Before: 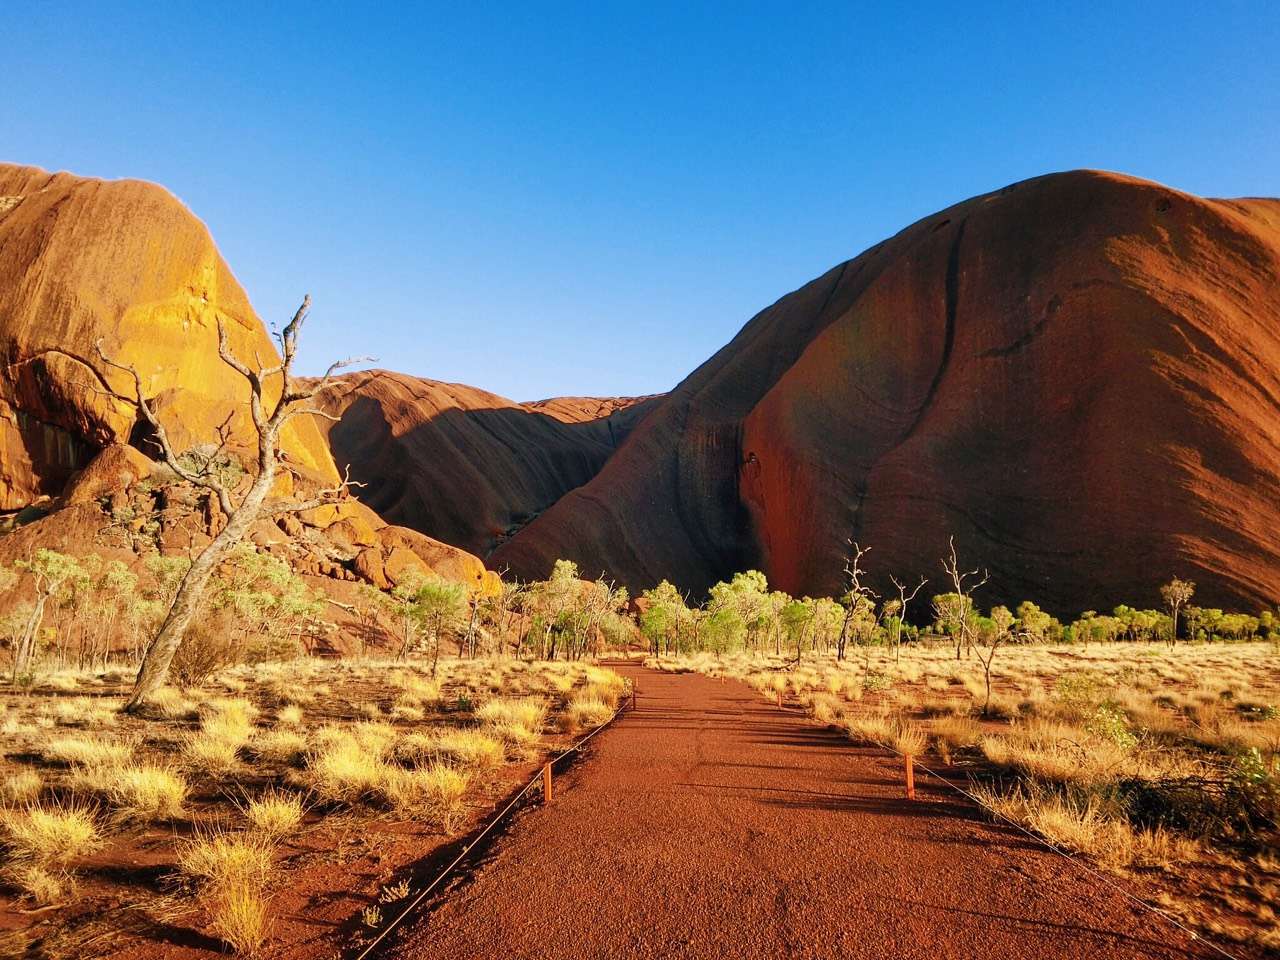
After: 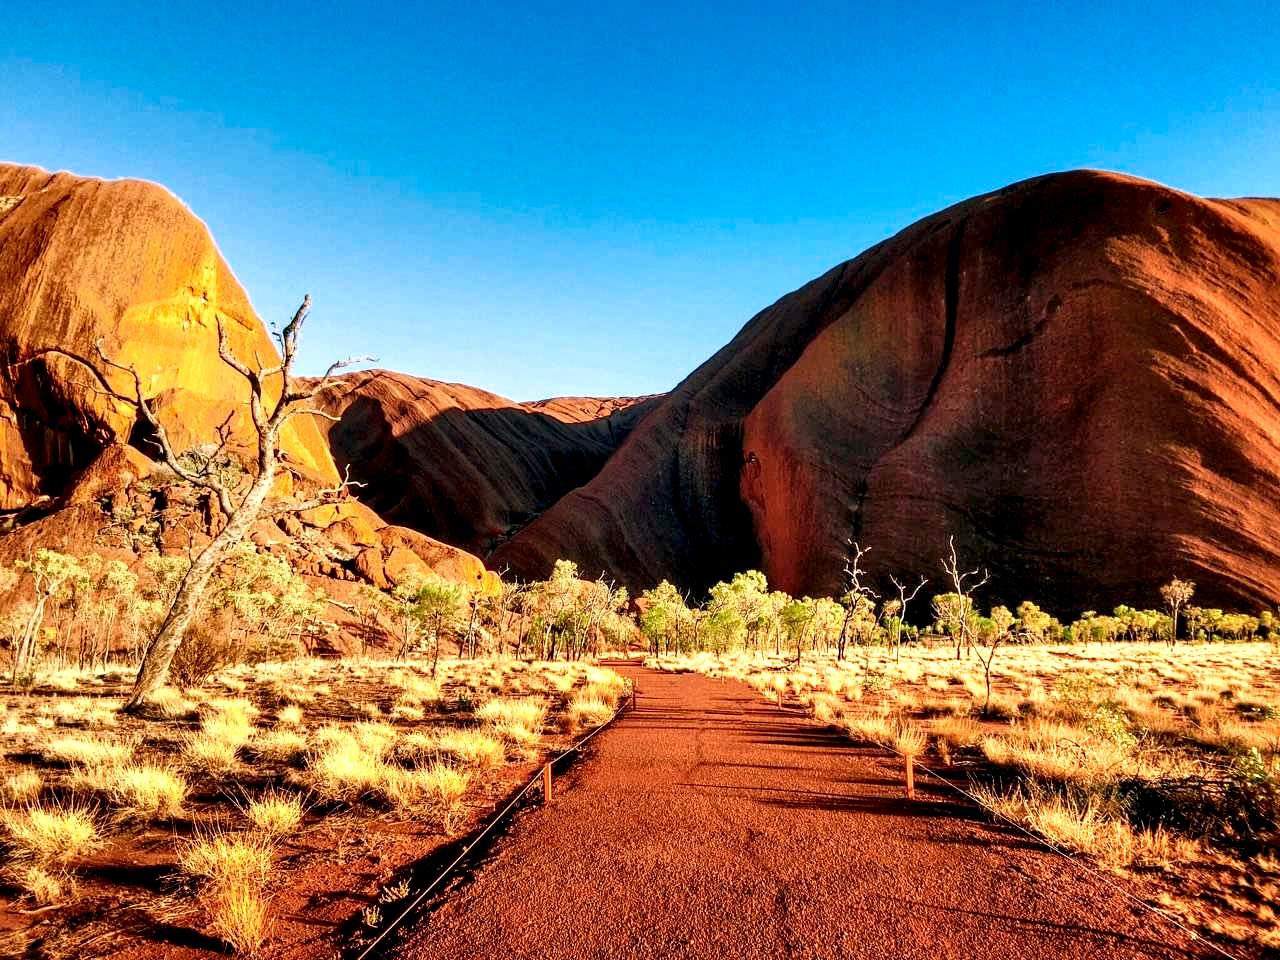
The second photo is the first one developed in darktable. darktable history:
sharpen: radius 5.325, amount 0.312, threshold 26.433
local contrast: highlights 80%, shadows 57%, detail 175%, midtone range 0.602
color reconstruction: threshold 112.74, spatial extent 487.26, range extent 12.1
shadows and highlights: radius 133.83, soften with gaussian
